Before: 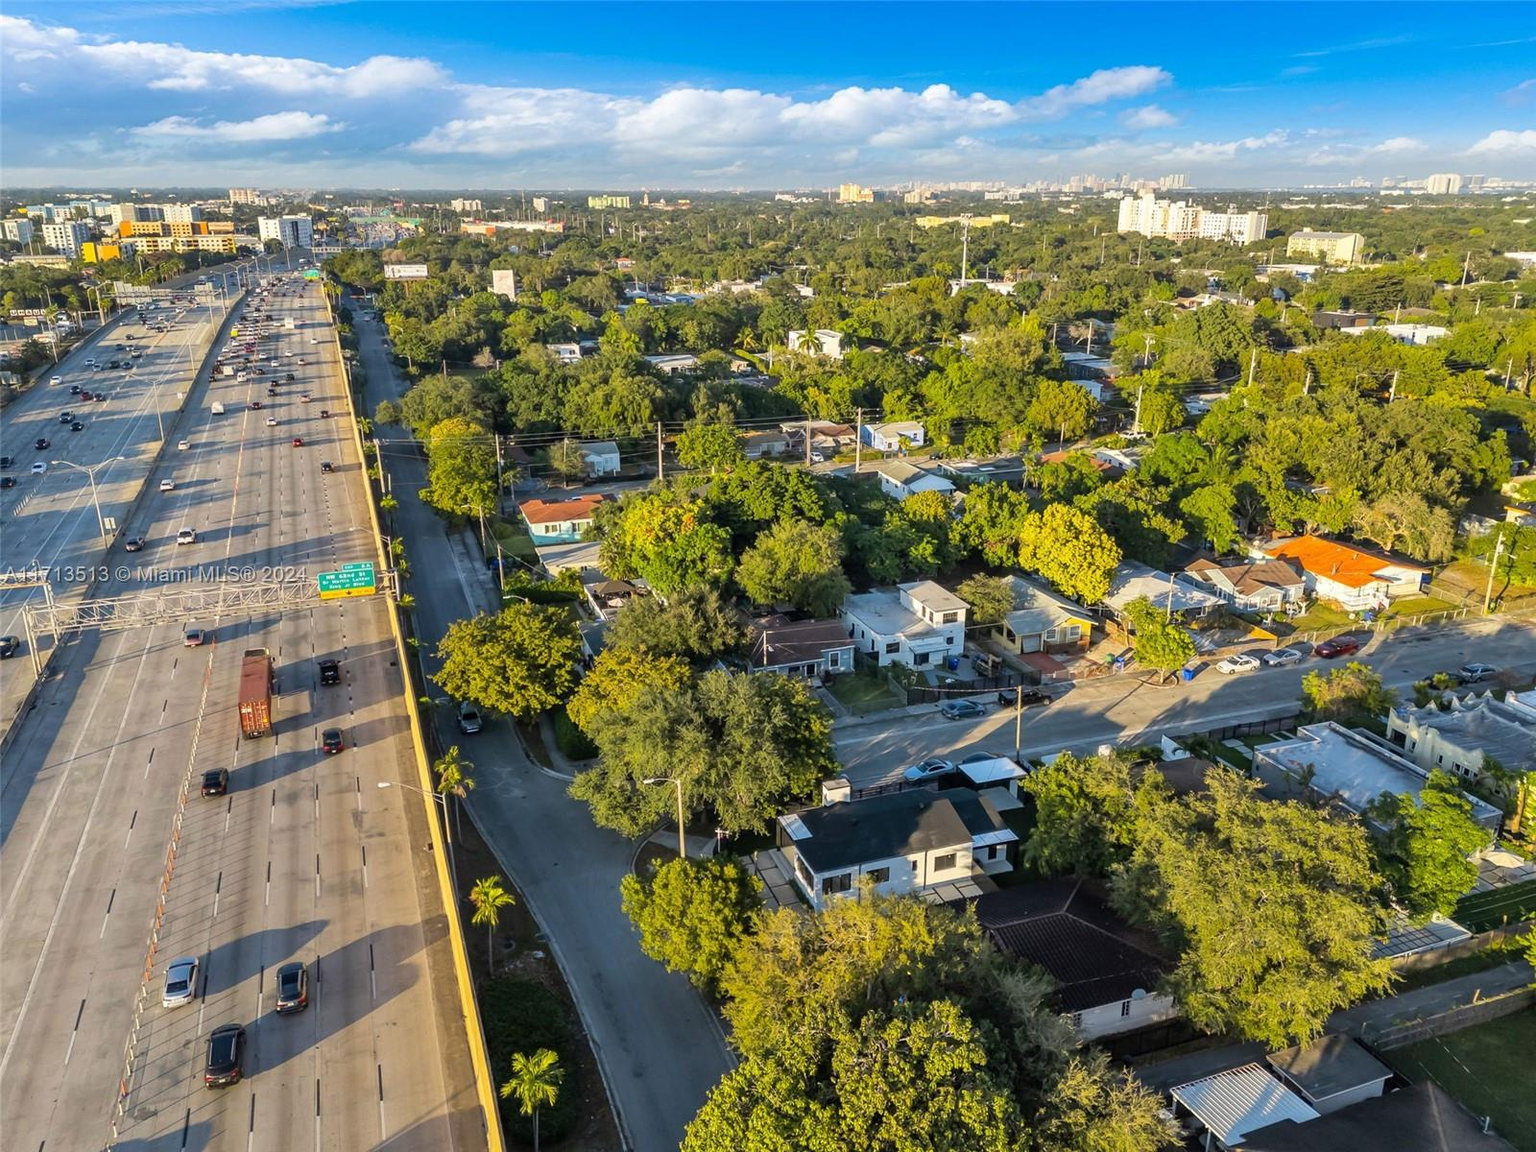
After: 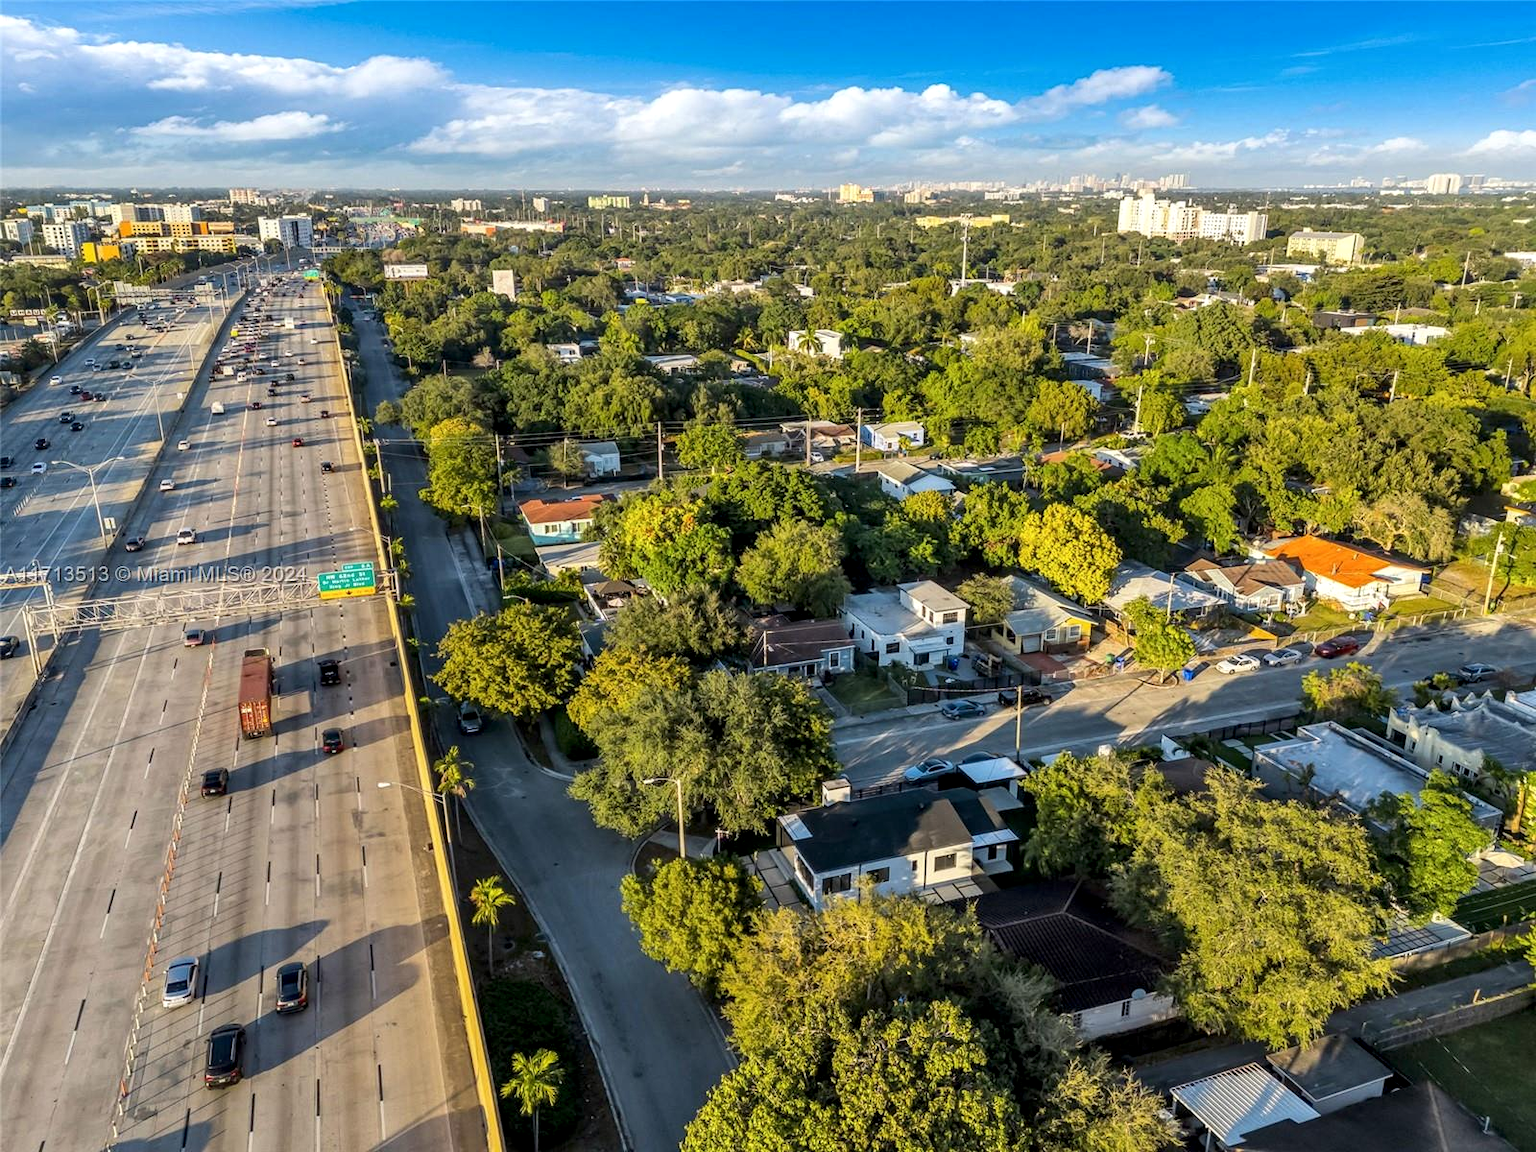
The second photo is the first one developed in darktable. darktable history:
contrast brightness saturation: contrast 0.074
local contrast: shadows 94%, midtone range 0.496
